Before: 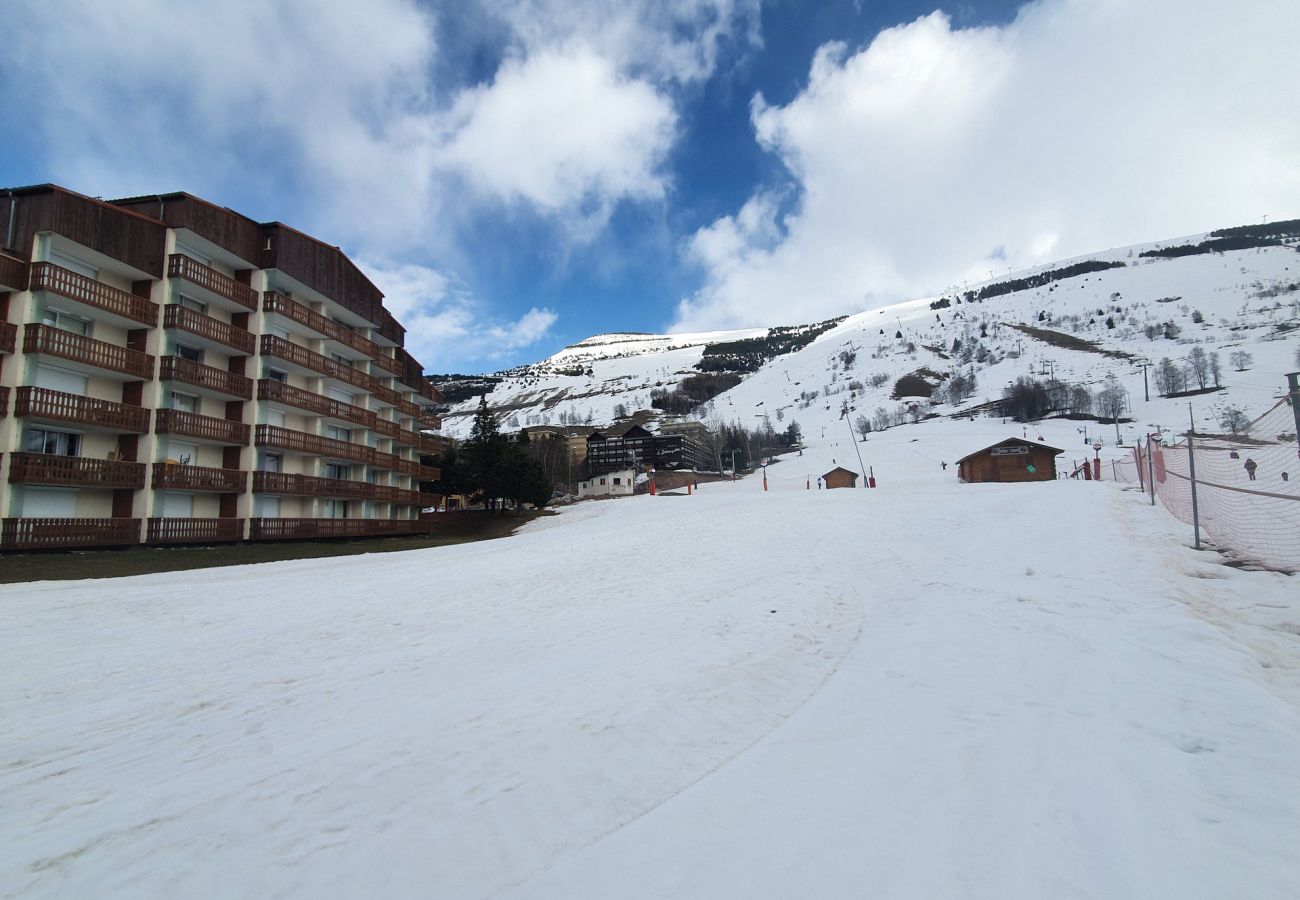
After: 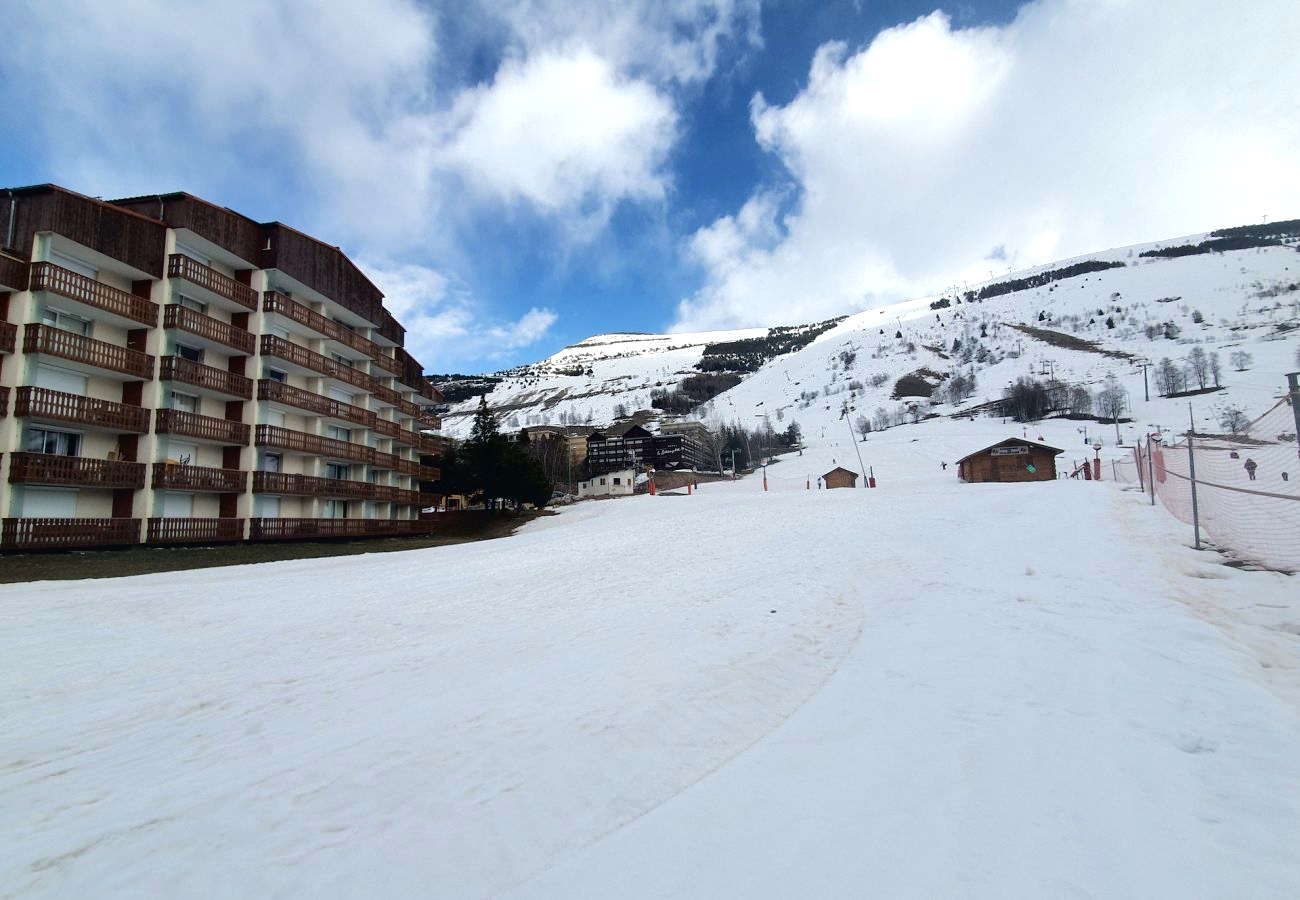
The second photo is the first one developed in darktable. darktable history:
exposure: black level correction 0.002, exposure 0.299 EV, compensate highlight preservation false
tone curve: curves: ch0 [(0, 0) (0.003, 0.018) (0.011, 0.019) (0.025, 0.02) (0.044, 0.024) (0.069, 0.034) (0.1, 0.049) (0.136, 0.082) (0.177, 0.136) (0.224, 0.196) (0.277, 0.263) (0.335, 0.329) (0.399, 0.401) (0.468, 0.473) (0.543, 0.546) (0.623, 0.625) (0.709, 0.698) (0.801, 0.779) (0.898, 0.867) (1, 1)], color space Lab, independent channels, preserve colors none
